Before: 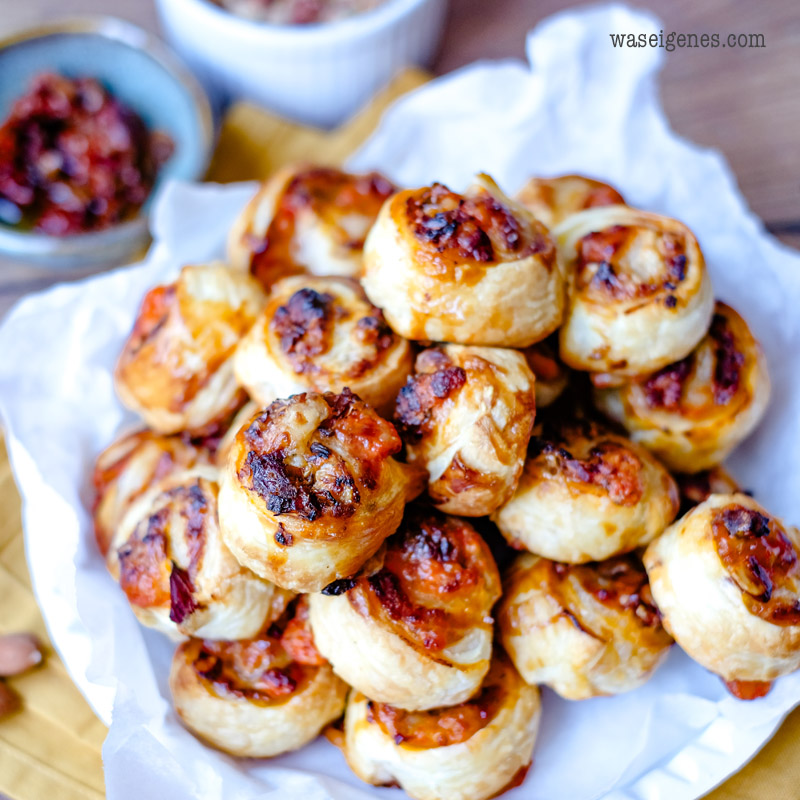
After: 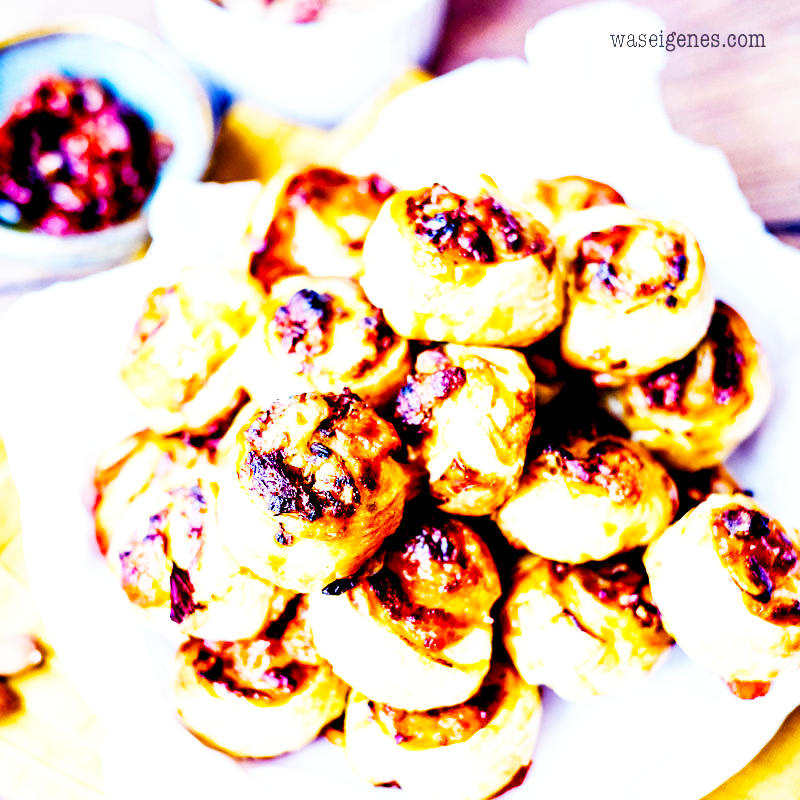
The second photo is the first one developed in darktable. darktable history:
color balance rgb: shadows lift › luminance -21.66%, shadows lift › chroma 6.57%, shadows lift › hue 270°, power › chroma 0.68%, power › hue 60°, highlights gain › luminance 6.08%, highlights gain › chroma 1.33%, highlights gain › hue 90°, global offset › luminance -0.87%, perceptual saturation grading › global saturation 26.86%, perceptual saturation grading › highlights -28.39%, perceptual saturation grading › mid-tones 15.22%, perceptual saturation grading › shadows 33.98%, perceptual brilliance grading › highlights 10%, perceptual brilliance grading › mid-tones 5%
tone equalizer: -8 EV -0.417 EV, -7 EV -0.389 EV, -6 EV -0.333 EV, -5 EV -0.222 EV, -3 EV 0.222 EV, -2 EV 0.333 EV, -1 EV 0.389 EV, +0 EV 0.417 EV, edges refinement/feathering 500, mask exposure compensation -1.57 EV, preserve details no
base curve: curves: ch0 [(0, 0) (0.007, 0.004) (0.027, 0.03) (0.046, 0.07) (0.207, 0.54) (0.442, 0.872) (0.673, 0.972) (1, 1)], preserve colors none
